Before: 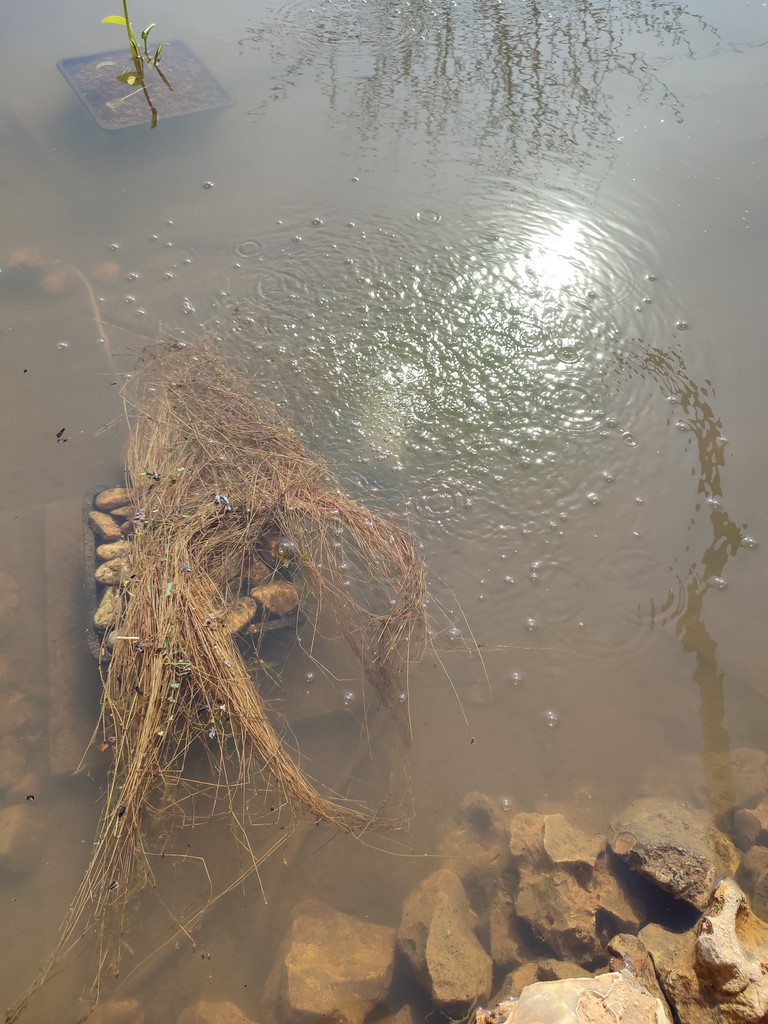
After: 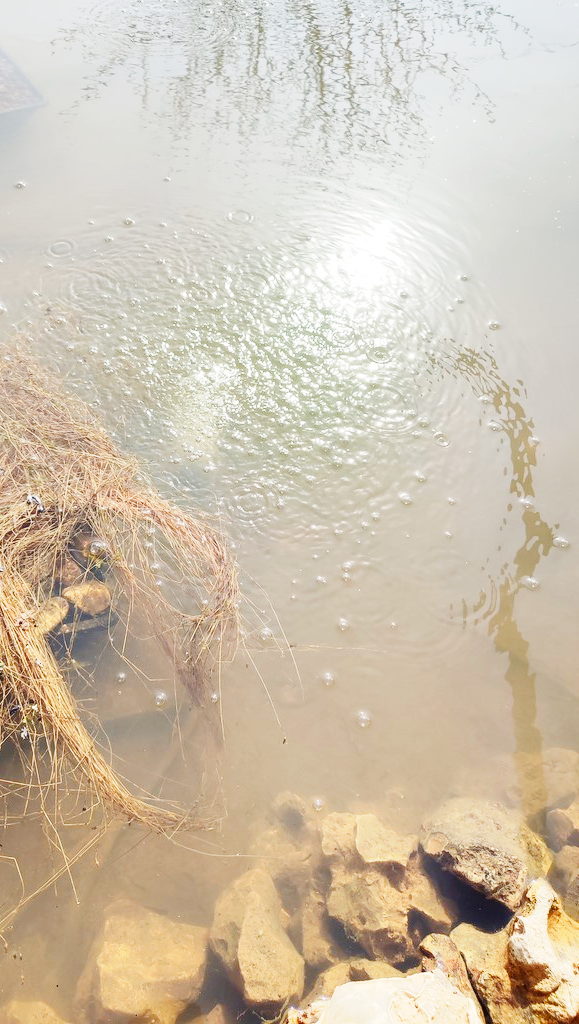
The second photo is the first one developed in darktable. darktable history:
base curve: curves: ch0 [(0, 0) (0, 0.001) (0.001, 0.001) (0.004, 0.002) (0.007, 0.004) (0.015, 0.013) (0.033, 0.045) (0.052, 0.096) (0.075, 0.17) (0.099, 0.241) (0.163, 0.42) (0.219, 0.55) (0.259, 0.616) (0.327, 0.722) (0.365, 0.765) (0.522, 0.873) (0.547, 0.881) (0.689, 0.919) (0.826, 0.952) (1, 1)], preserve colors none
crop and rotate: left 24.6%
